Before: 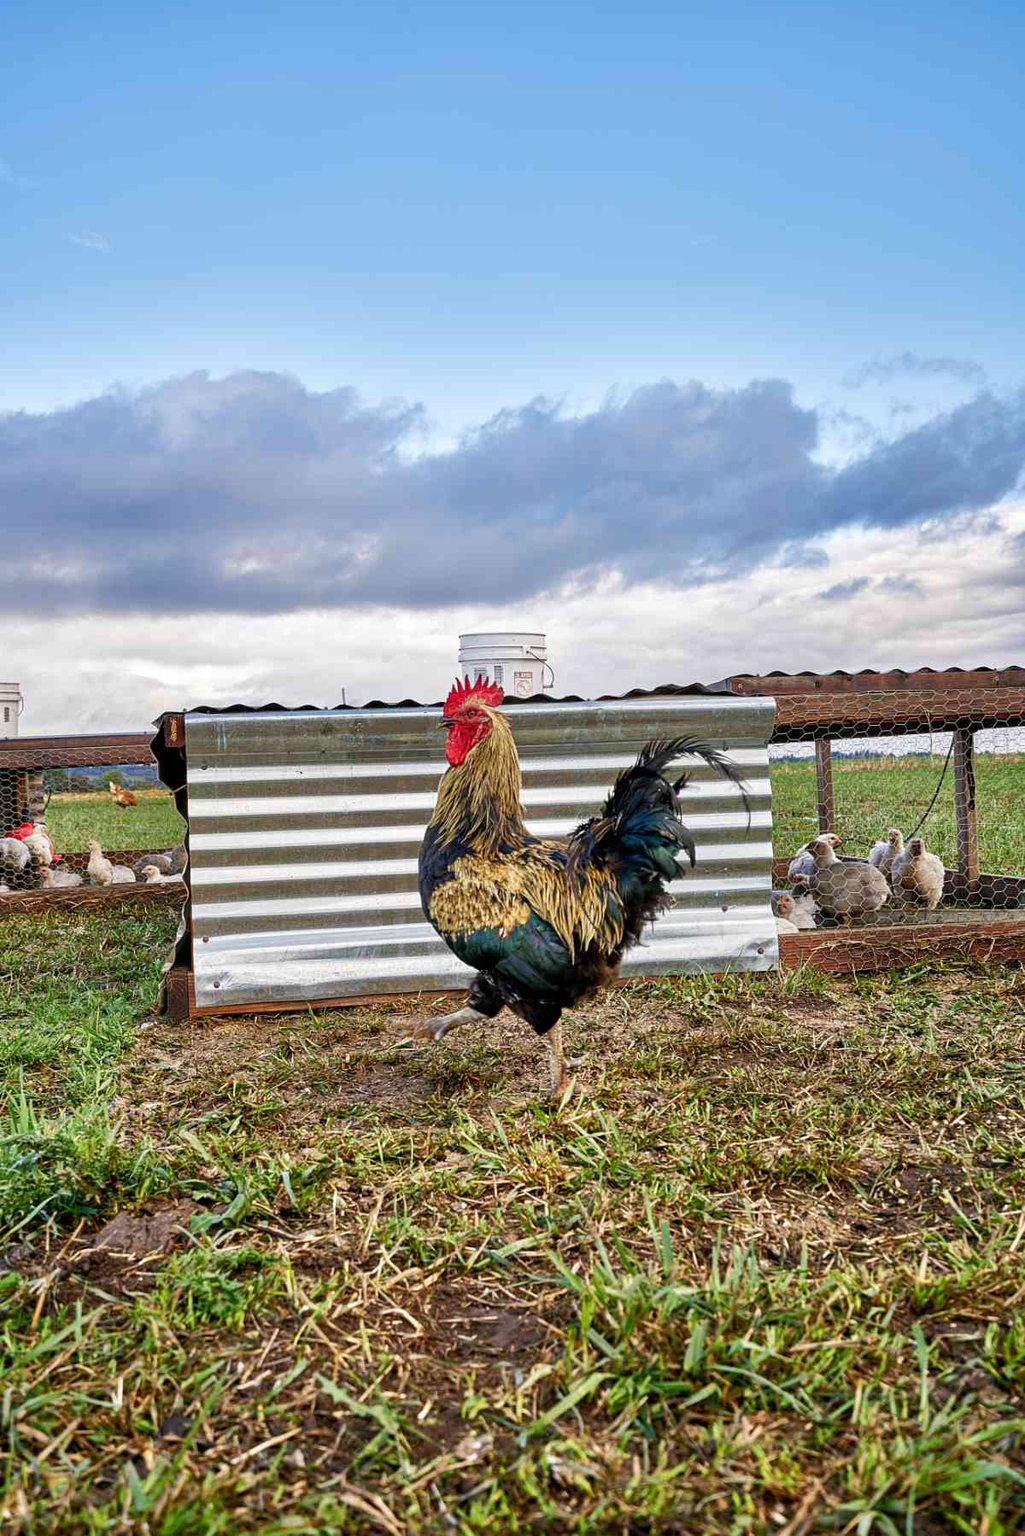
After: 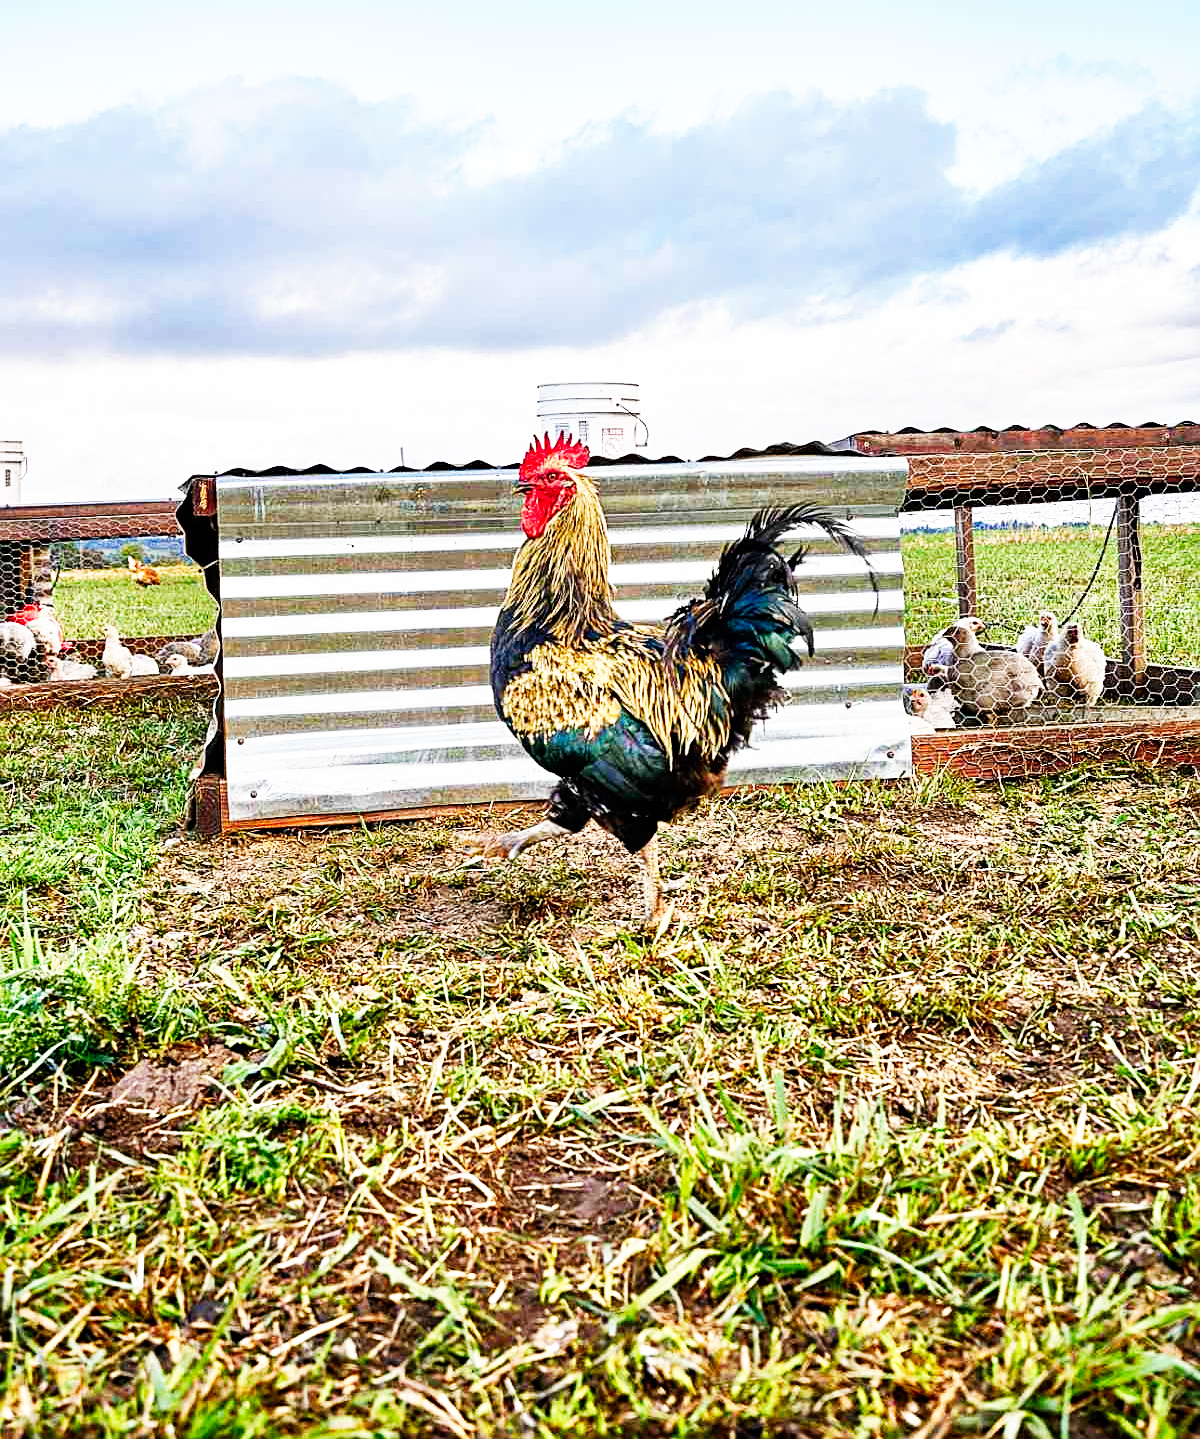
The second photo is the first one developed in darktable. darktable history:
crop and rotate: top 19.998%
base curve: curves: ch0 [(0, 0) (0.007, 0.004) (0.027, 0.03) (0.046, 0.07) (0.207, 0.54) (0.442, 0.872) (0.673, 0.972) (1, 1)], preserve colors none
sharpen: on, module defaults
